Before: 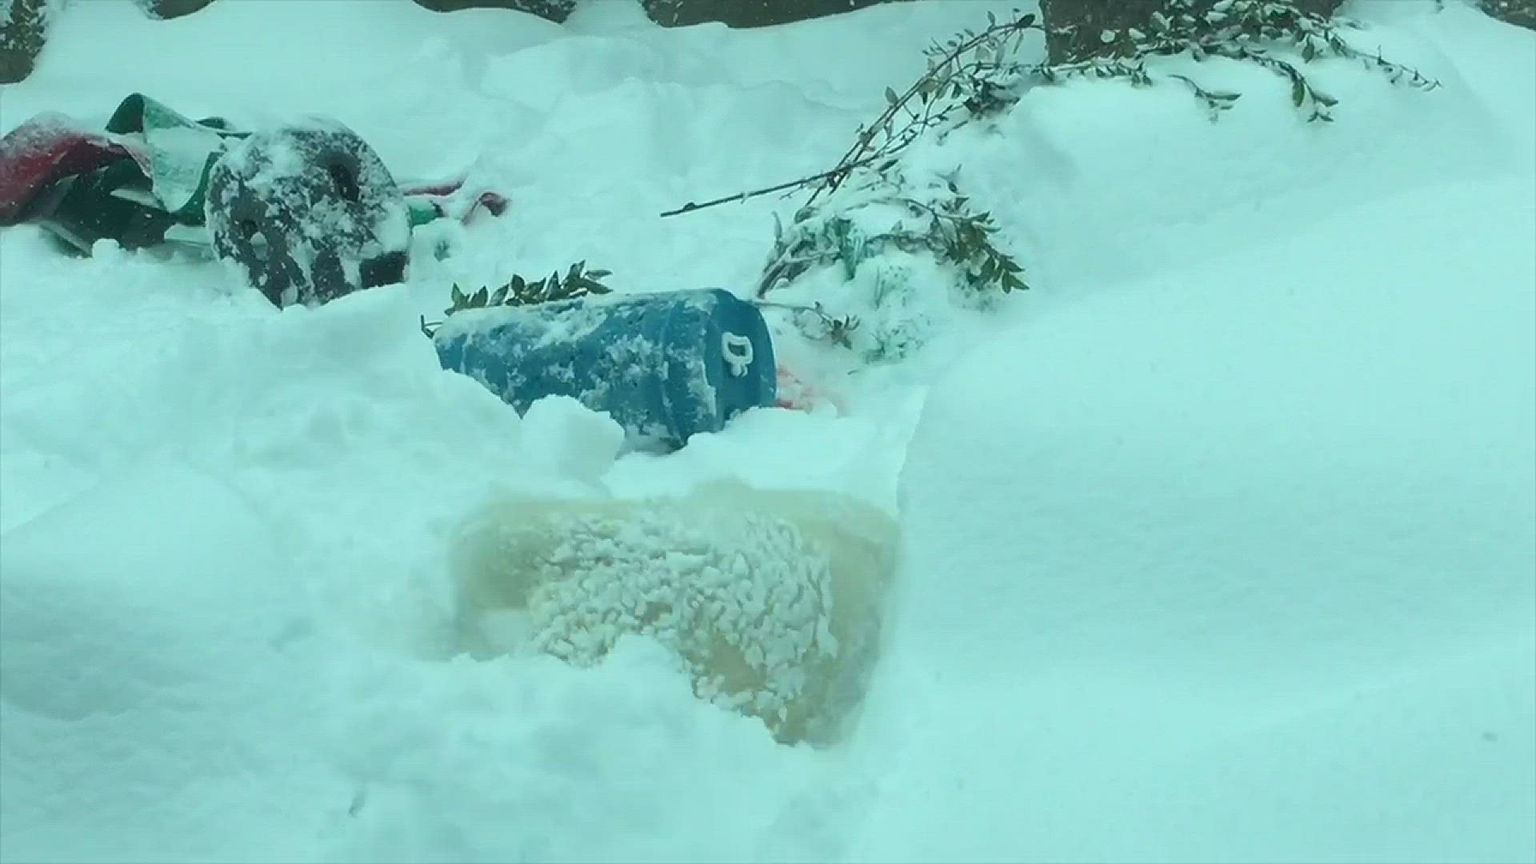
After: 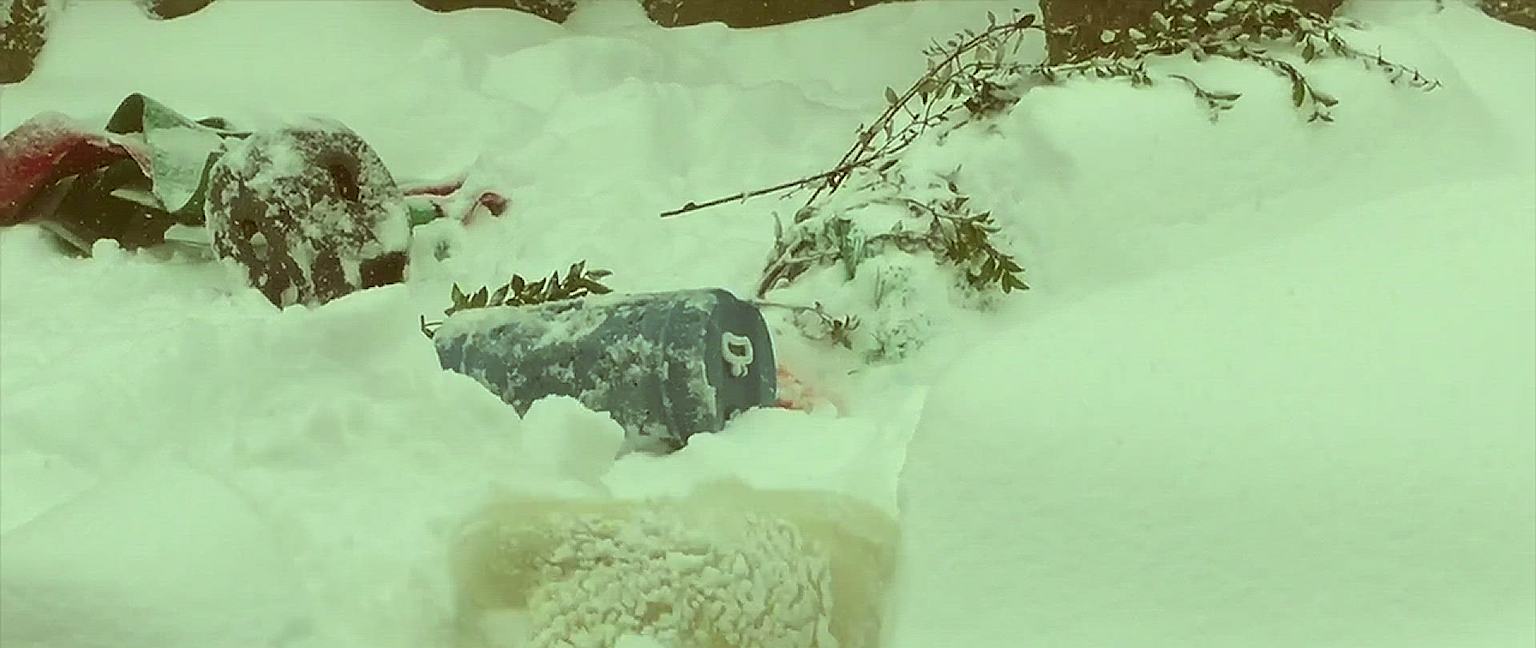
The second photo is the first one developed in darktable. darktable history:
crop: bottom 24.967%
sharpen: on, module defaults
color correction: highlights a* 1.12, highlights b* 24.26, shadows a* 15.58, shadows b* 24.26
